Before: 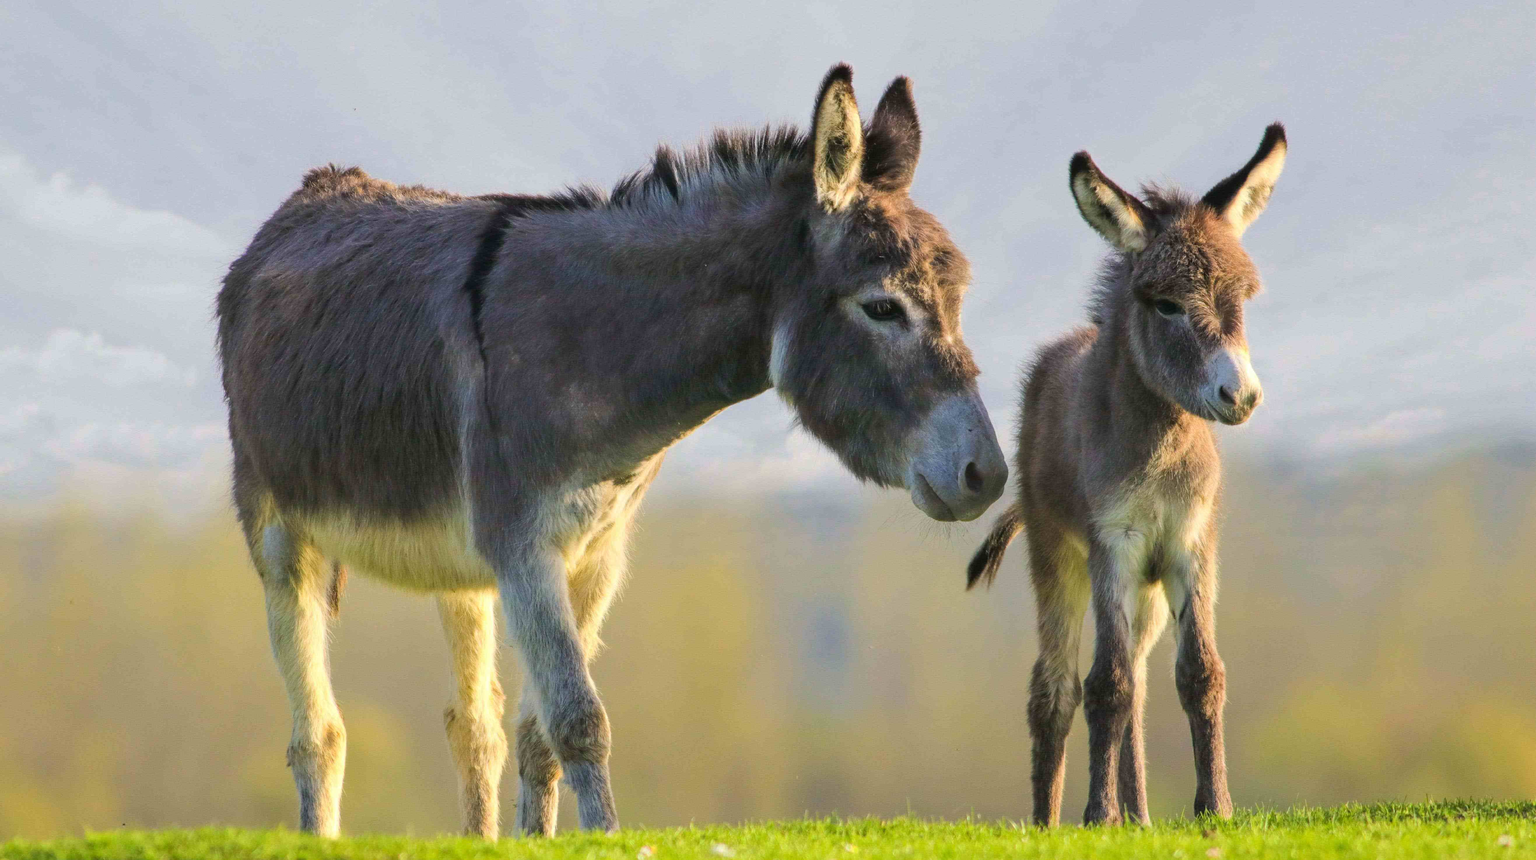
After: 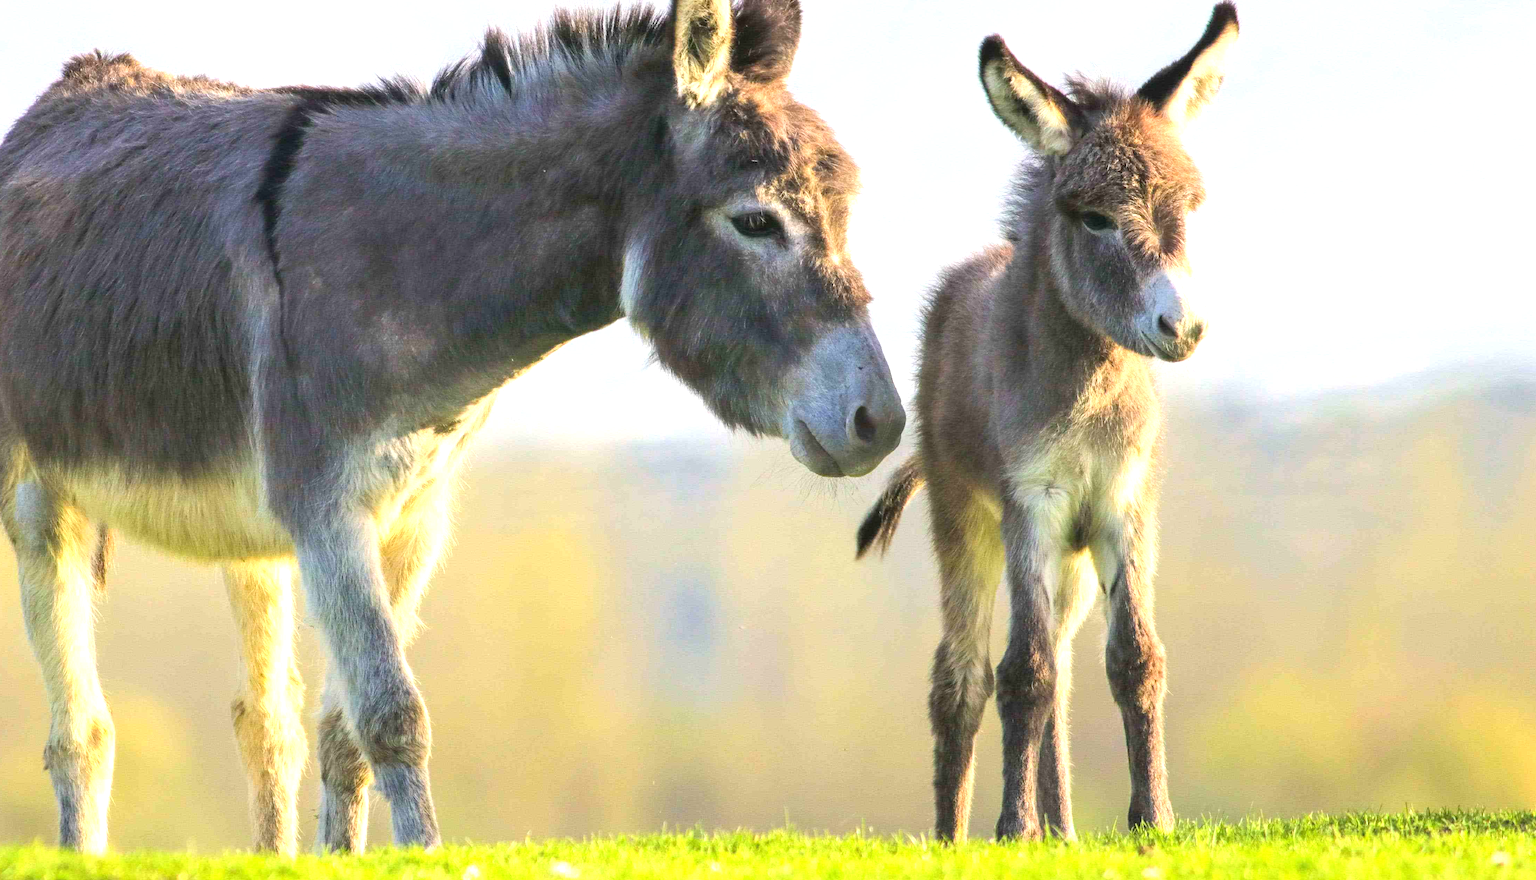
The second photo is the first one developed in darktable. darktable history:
exposure: black level correction 0, exposure 0.953 EV, compensate exposure bias true, compensate highlight preservation false
crop: left 16.315%, top 14.246%
